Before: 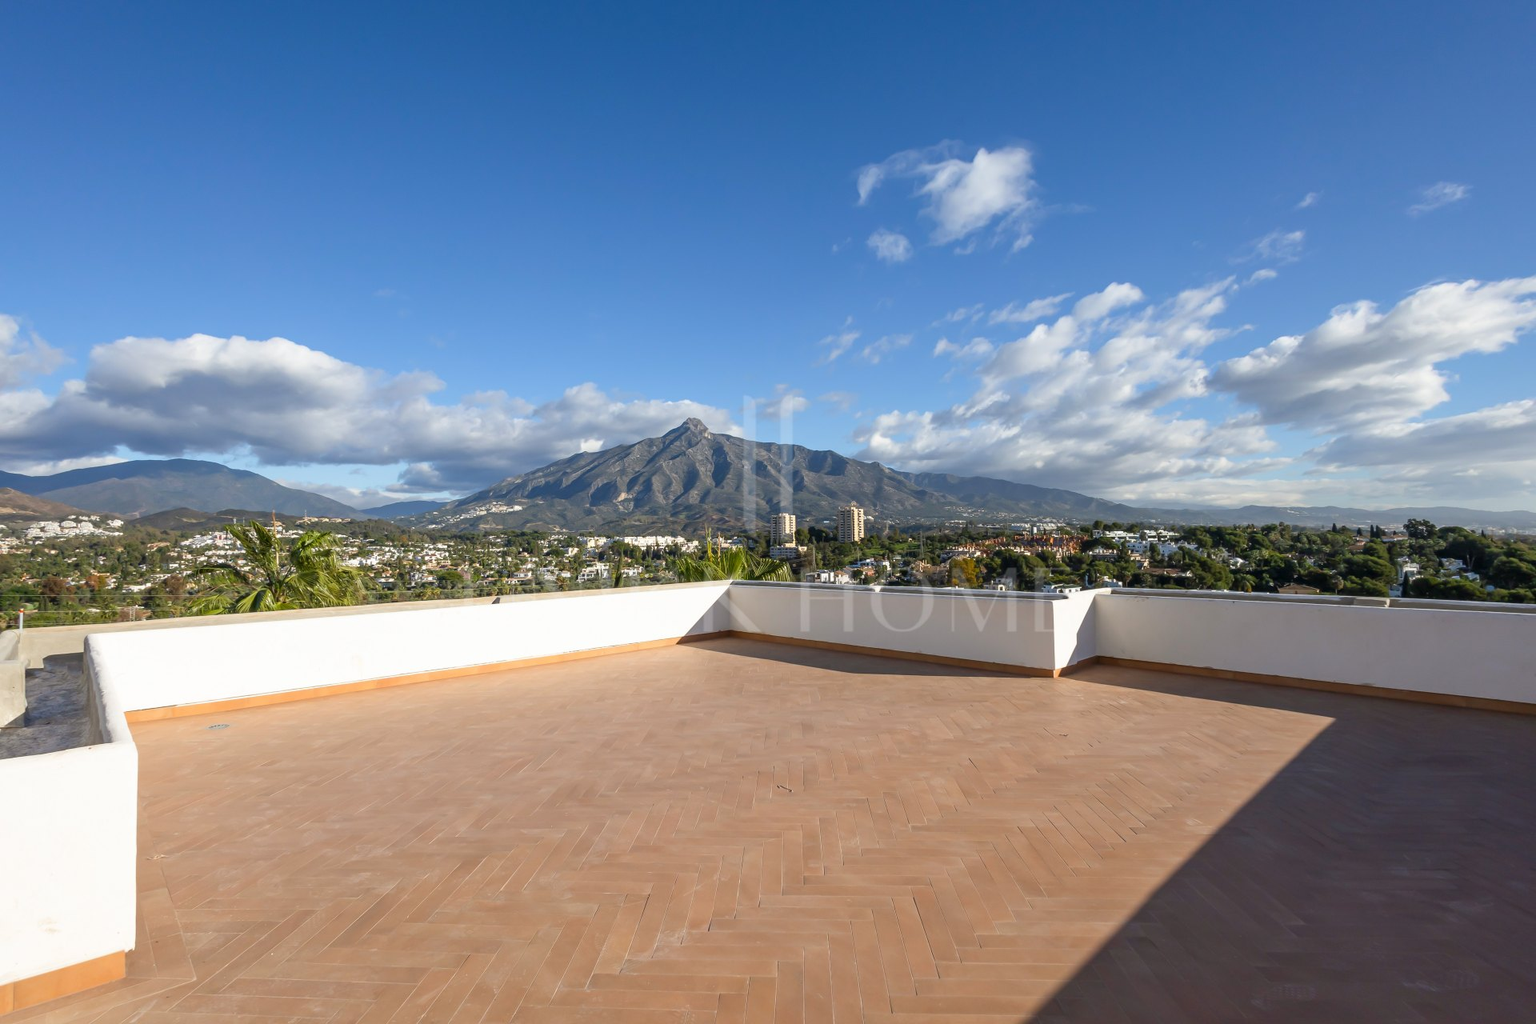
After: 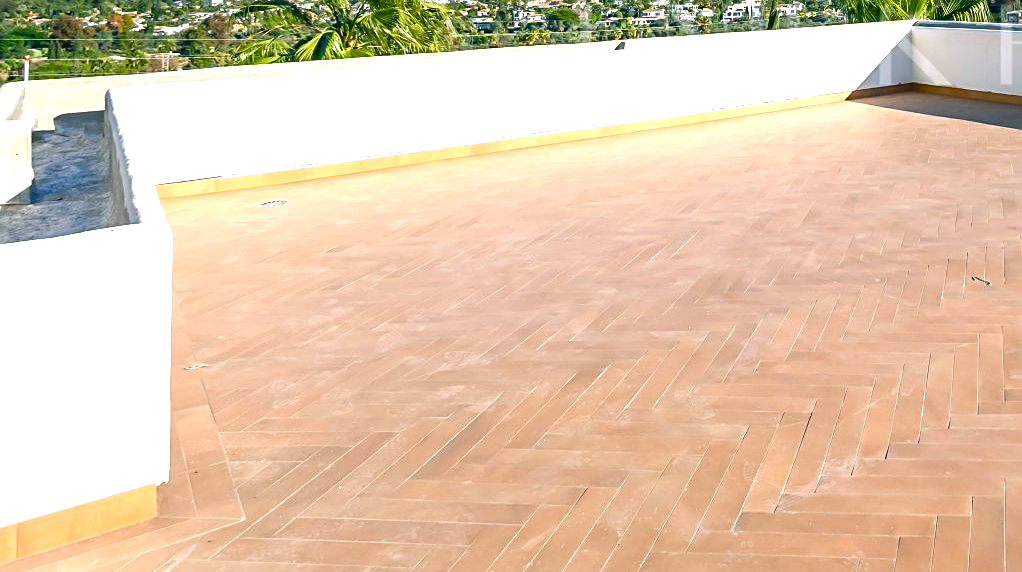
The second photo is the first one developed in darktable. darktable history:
exposure: exposure 0.6 EV, compensate exposure bias true, compensate highlight preservation false
sharpen: on, module defaults
crop and rotate: top 55.155%, right 46.754%, bottom 0.136%
color balance rgb: power › luminance -7.726%, power › chroma 2.28%, power › hue 223.97°, perceptual saturation grading › global saturation 27.044%, perceptual saturation grading › highlights -28.132%, perceptual saturation grading › mid-tones 15.226%, perceptual saturation grading › shadows 33.959%, perceptual brilliance grading › highlights 9.93%, perceptual brilliance grading › mid-tones 5.223%, global vibrance 20%
